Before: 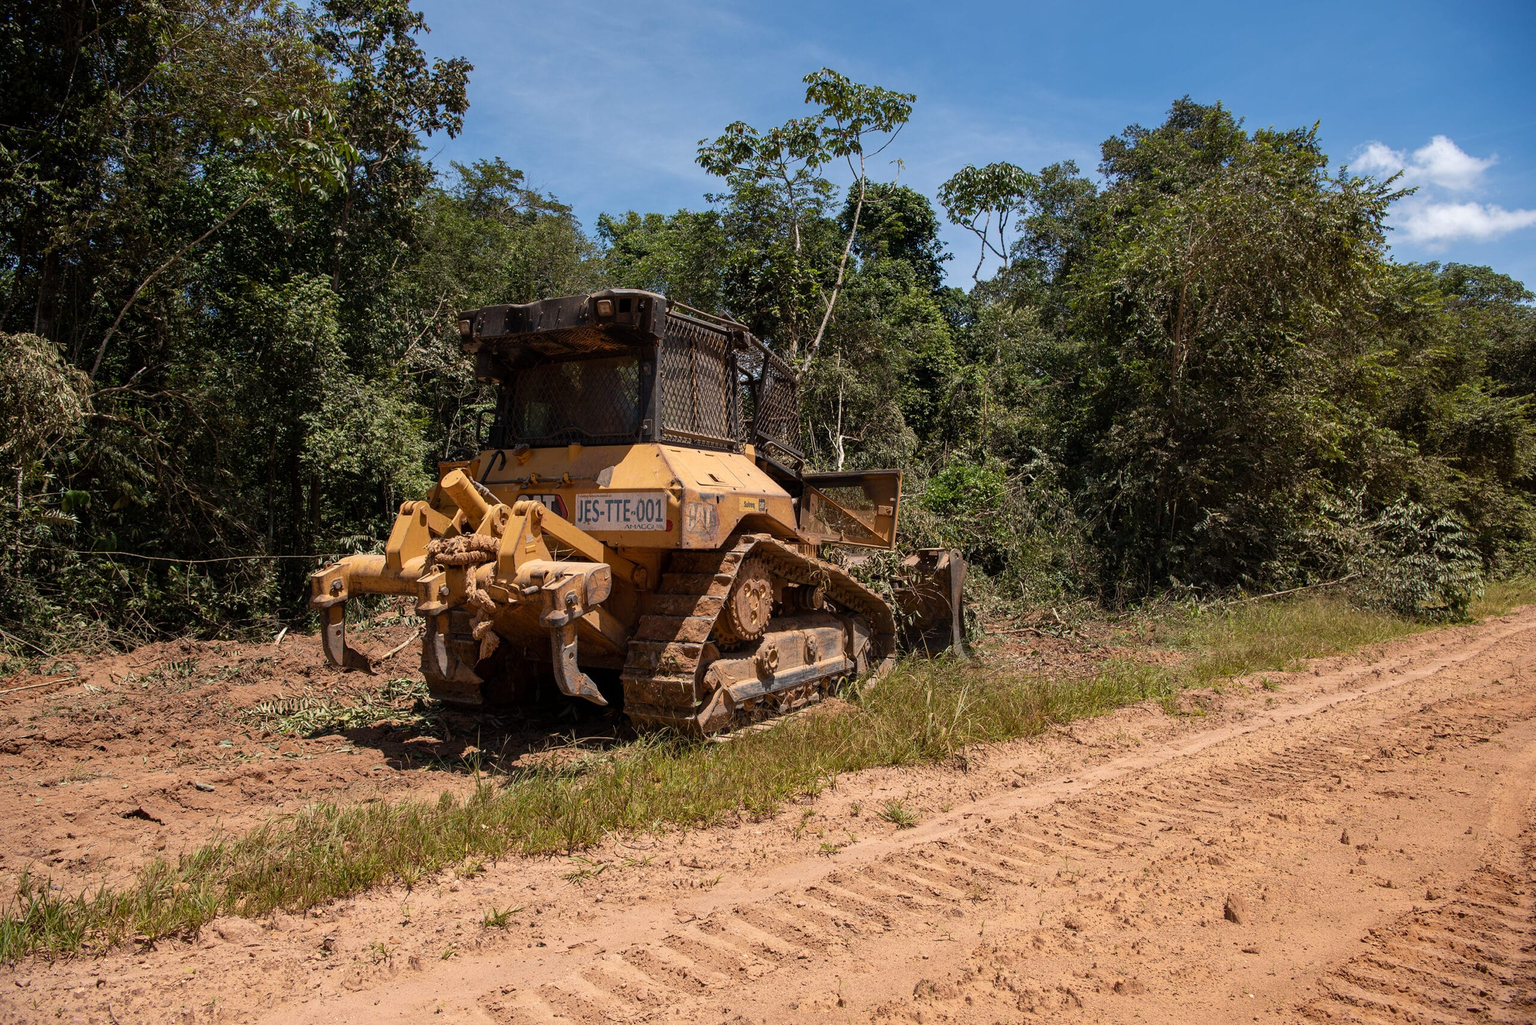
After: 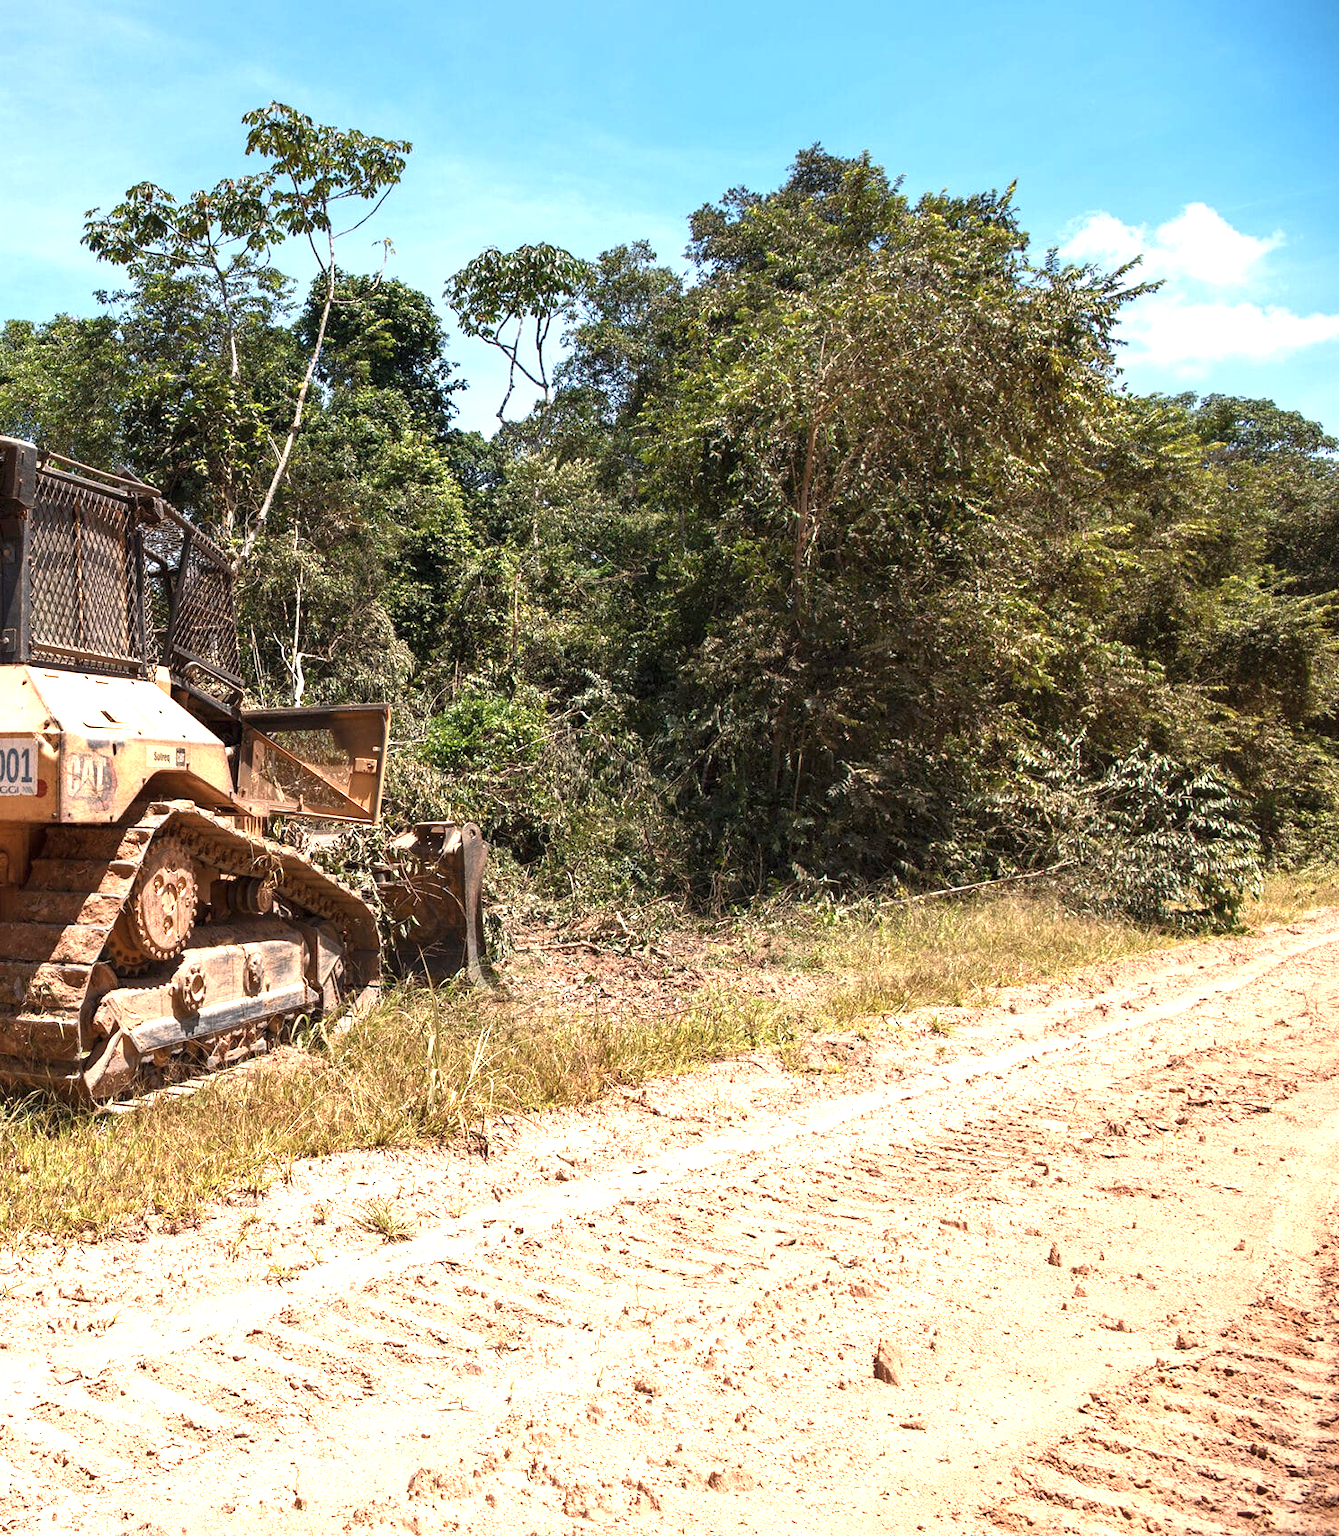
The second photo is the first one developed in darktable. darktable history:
tone equalizer: -8 EV 0.255 EV, -7 EV 0.378 EV, -6 EV 0.415 EV, -5 EV 0.214 EV, -3 EV -0.255 EV, -2 EV -0.424 EV, -1 EV -0.396 EV, +0 EV -0.247 EV
exposure: black level correction 0, exposure 1.2 EV, compensate exposure bias true, compensate highlight preservation false
color zones: curves: ch0 [(0.018, 0.548) (0.224, 0.64) (0.425, 0.447) (0.675, 0.575) (0.732, 0.579)]; ch1 [(0.066, 0.487) (0.25, 0.5) (0.404, 0.43) (0.75, 0.421) (0.956, 0.421)]; ch2 [(0.044, 0.561) (0.215, 0.465) (0.399, 0.544) (0.465, 0.548) (0.614, 0.447) (0.724, 0.43) (0.882, 0.623) (0.956, 0.632)]
crop: left 41.771%
